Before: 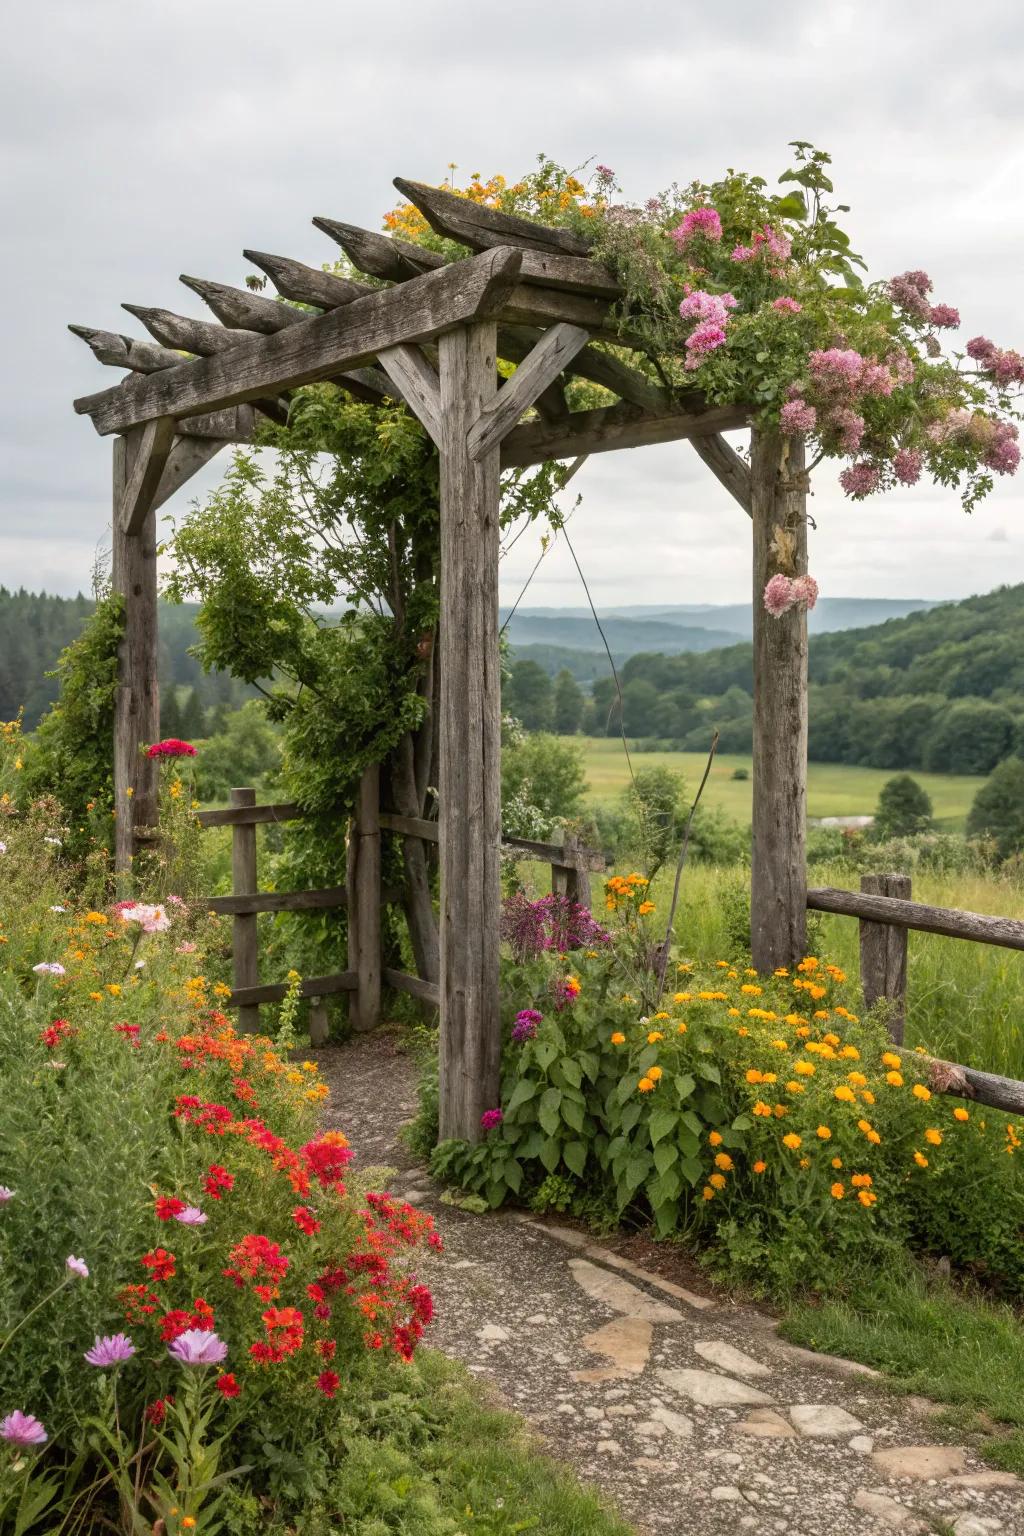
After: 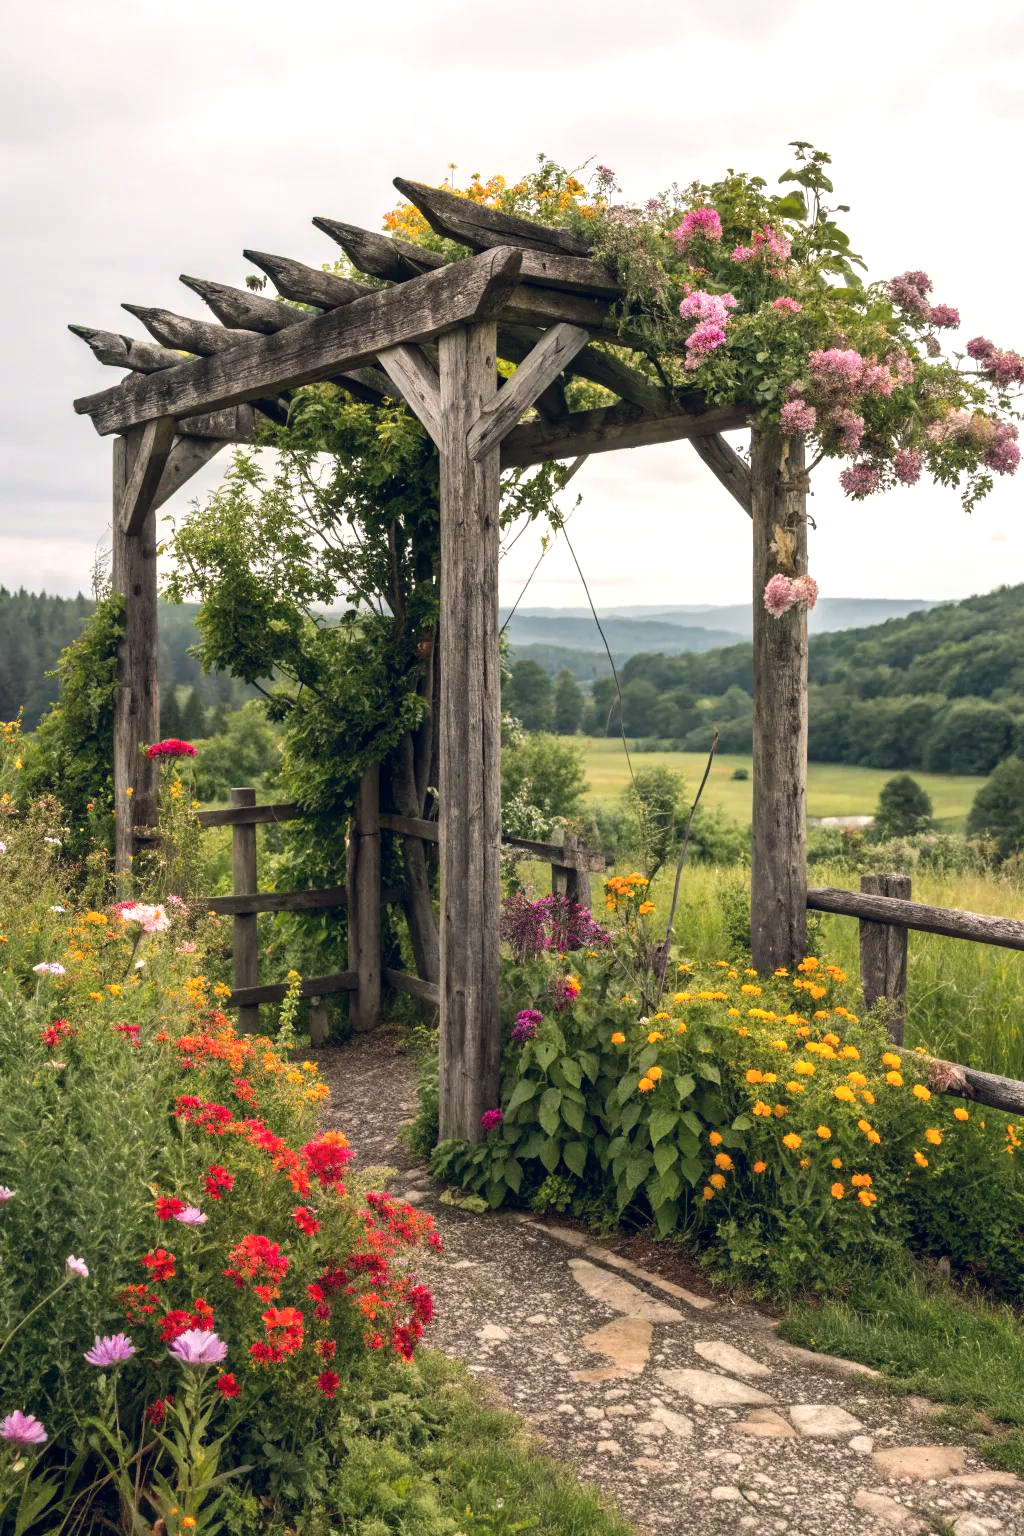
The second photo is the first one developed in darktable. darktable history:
tone equalizer: -8 EV -0.417 EV, -7 EV -0.389 EV, -6 EV -0.333 EV, -5 EV -0.222 EV, -3 EV 0.222 EV, -2 EV 0.333 EV, -1 EV 0.389 EV, +0 EV 0.417 EV, edges refinement/feathering 500, mask exposure compensation -1.57 EV, preserve details no
color balance rgb: shadows lift › hue 87.51°, highlights gain › chroma 1.62%, highlights gain › hue 55.1°, global offset › chroma 0.1%, global offset › hue 253.66°, linear chroma grading › global chroma 0.5%
